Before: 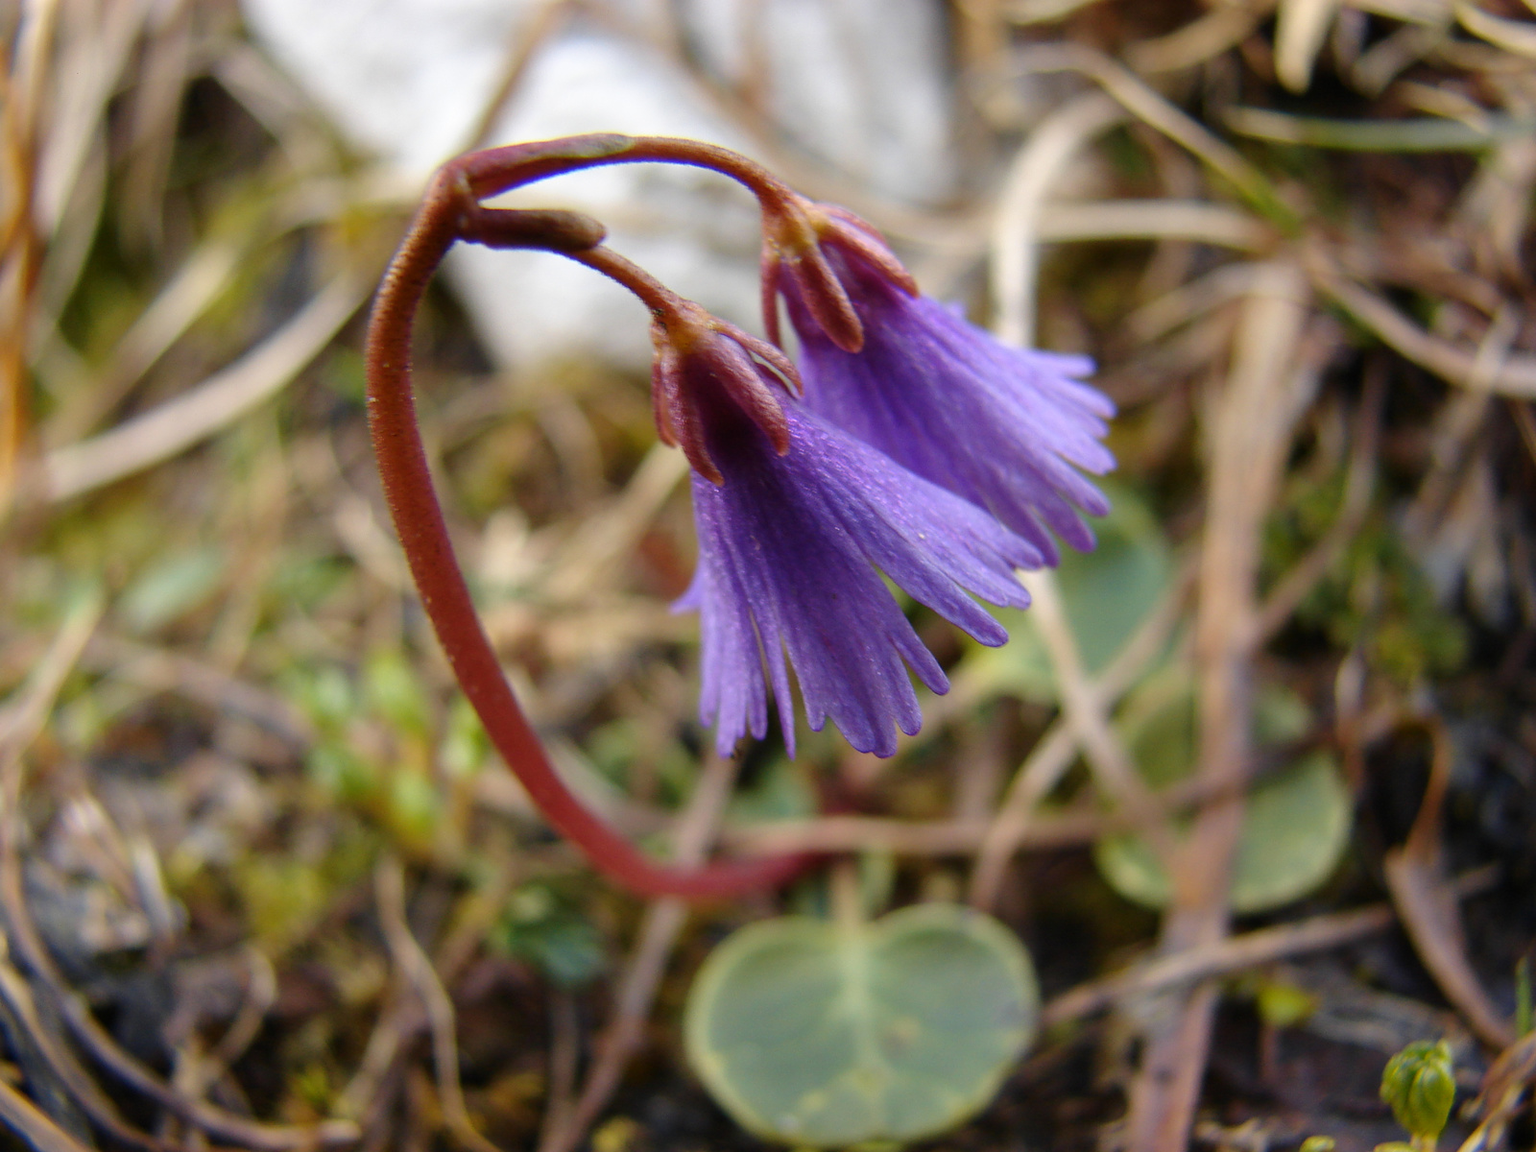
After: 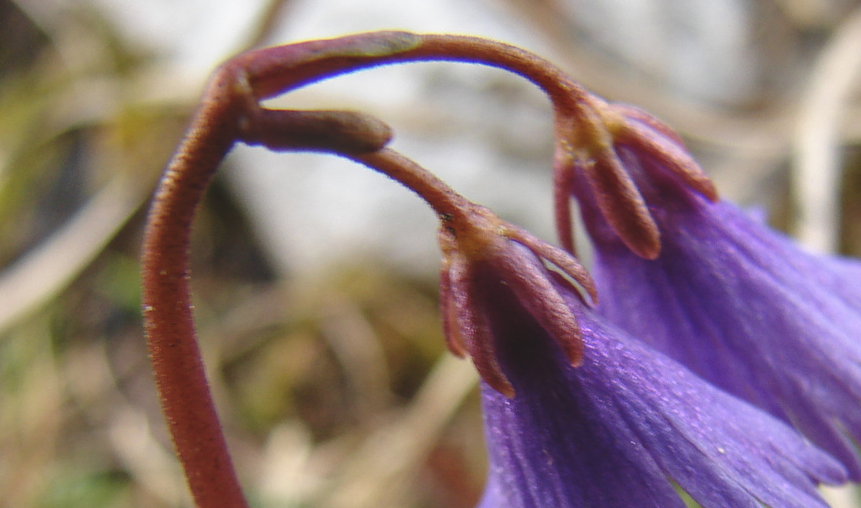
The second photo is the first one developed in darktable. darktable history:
crop: left 14.976%, top 9.063%, right 31.18%, bottom 48.581%
exposure: black level correction -0.015, exposure -0.131 EV, compensate highlight preservation false
local contrast: on, module defaults
